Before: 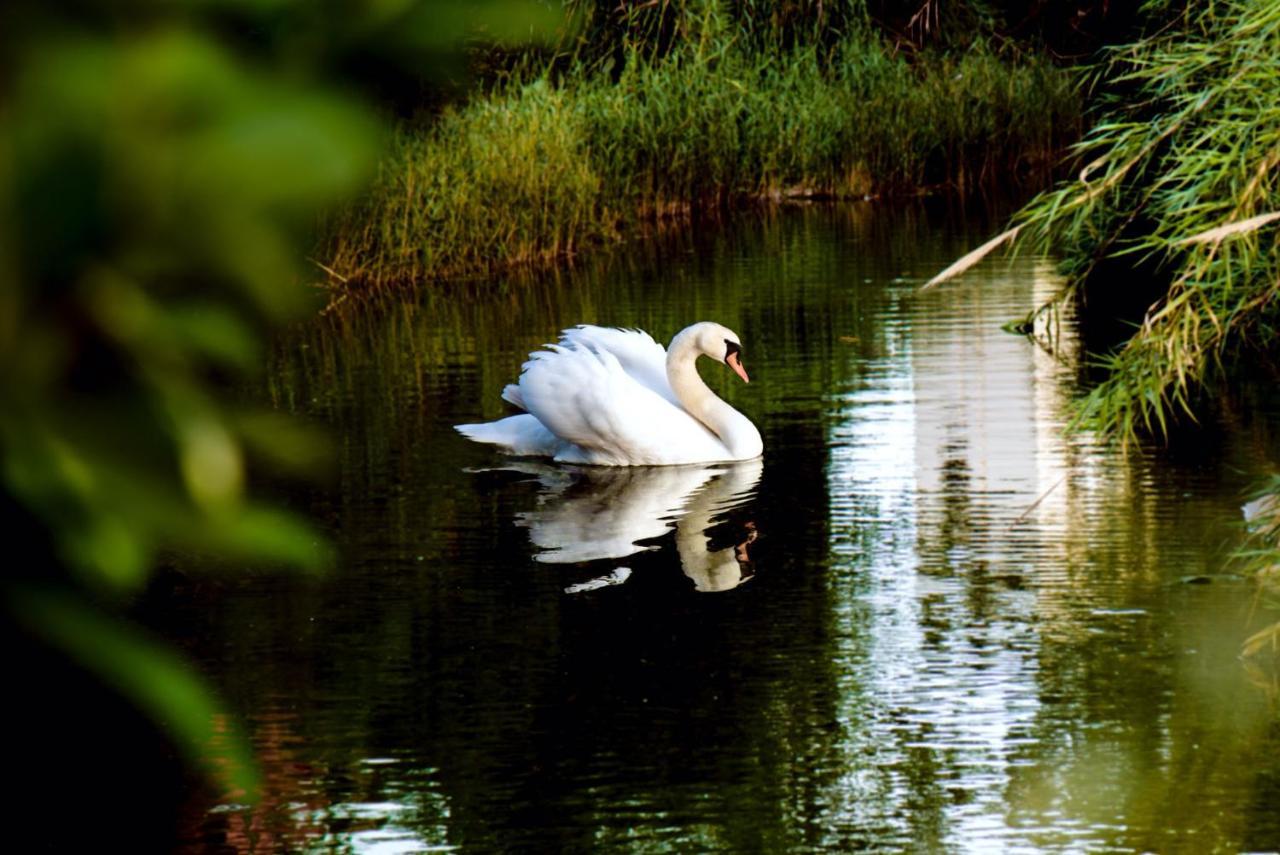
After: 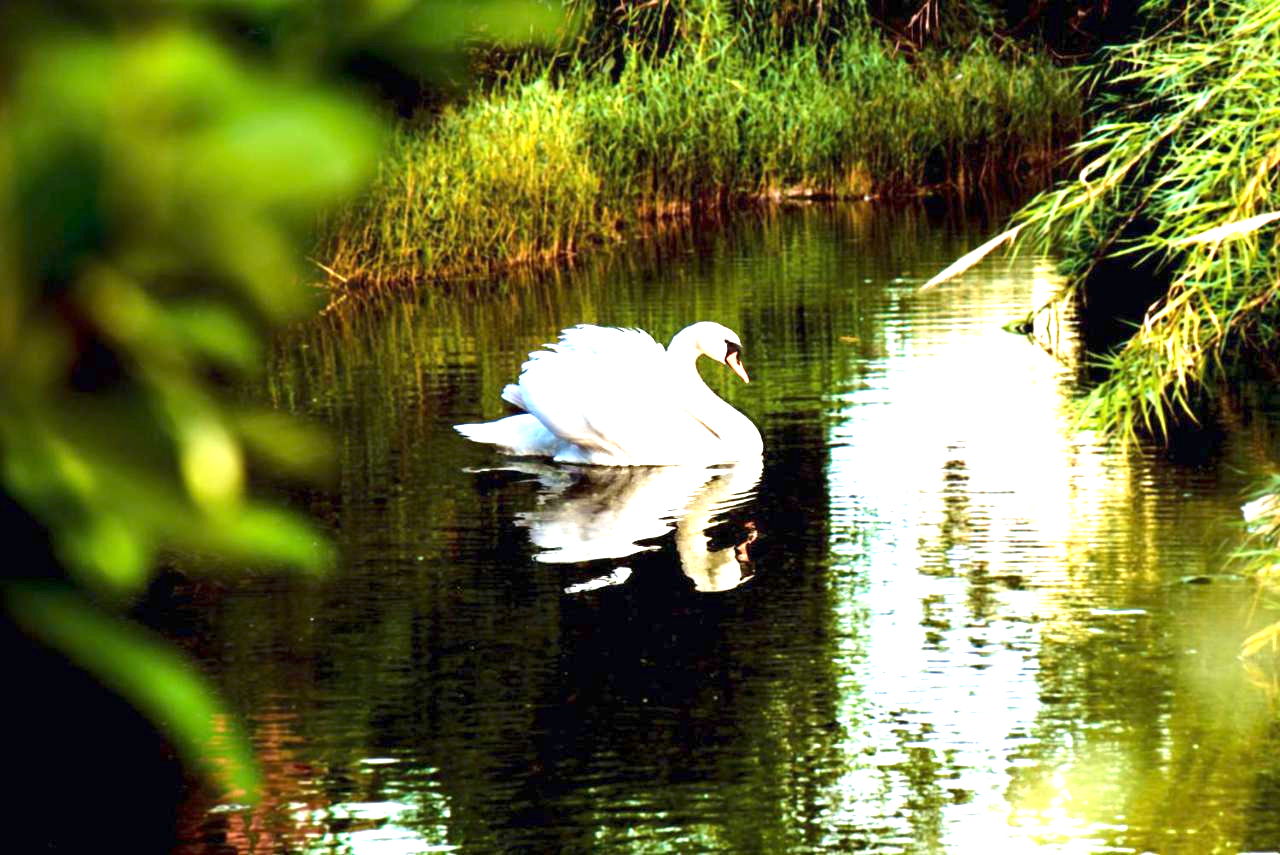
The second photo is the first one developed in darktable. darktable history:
exposure: exposure 1.996 EV, compensate exposure bias true, compensate highlight preservation false
